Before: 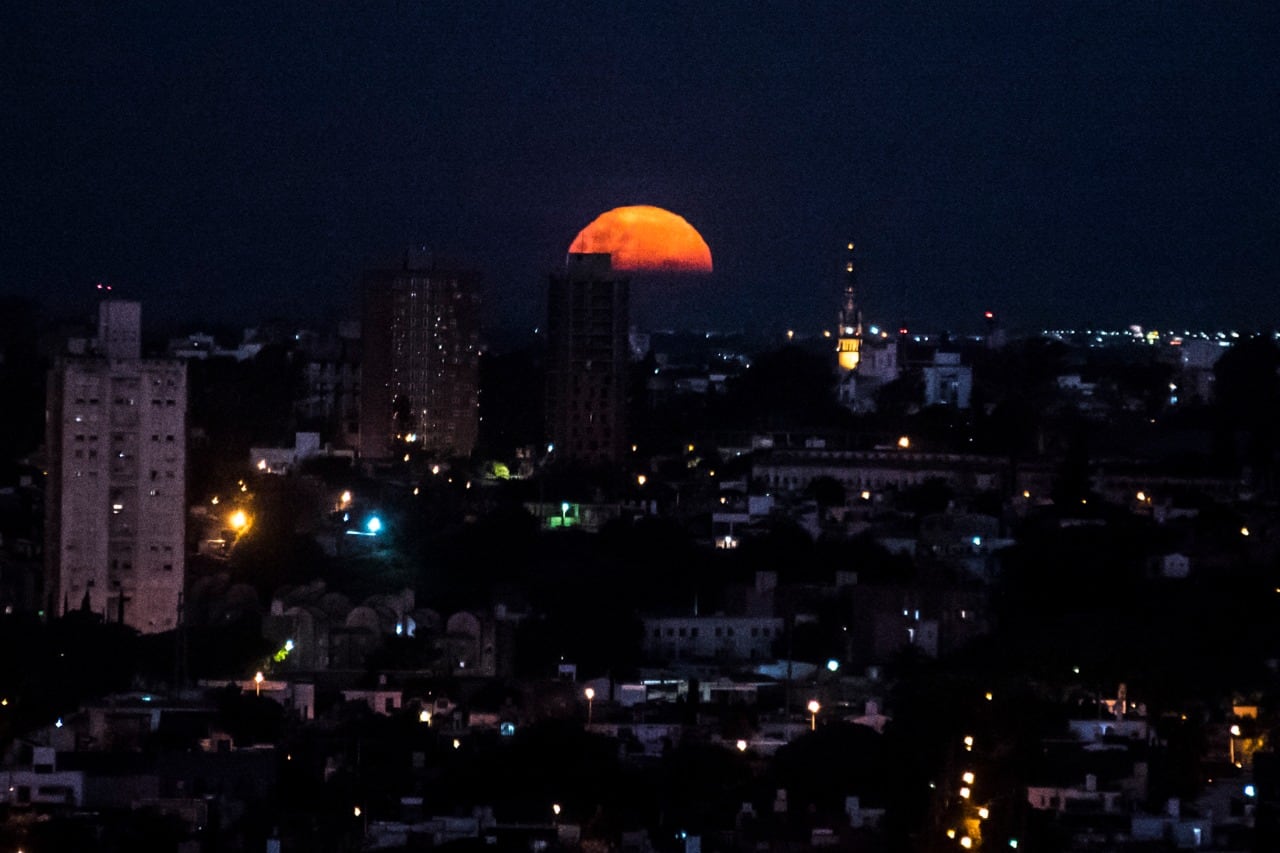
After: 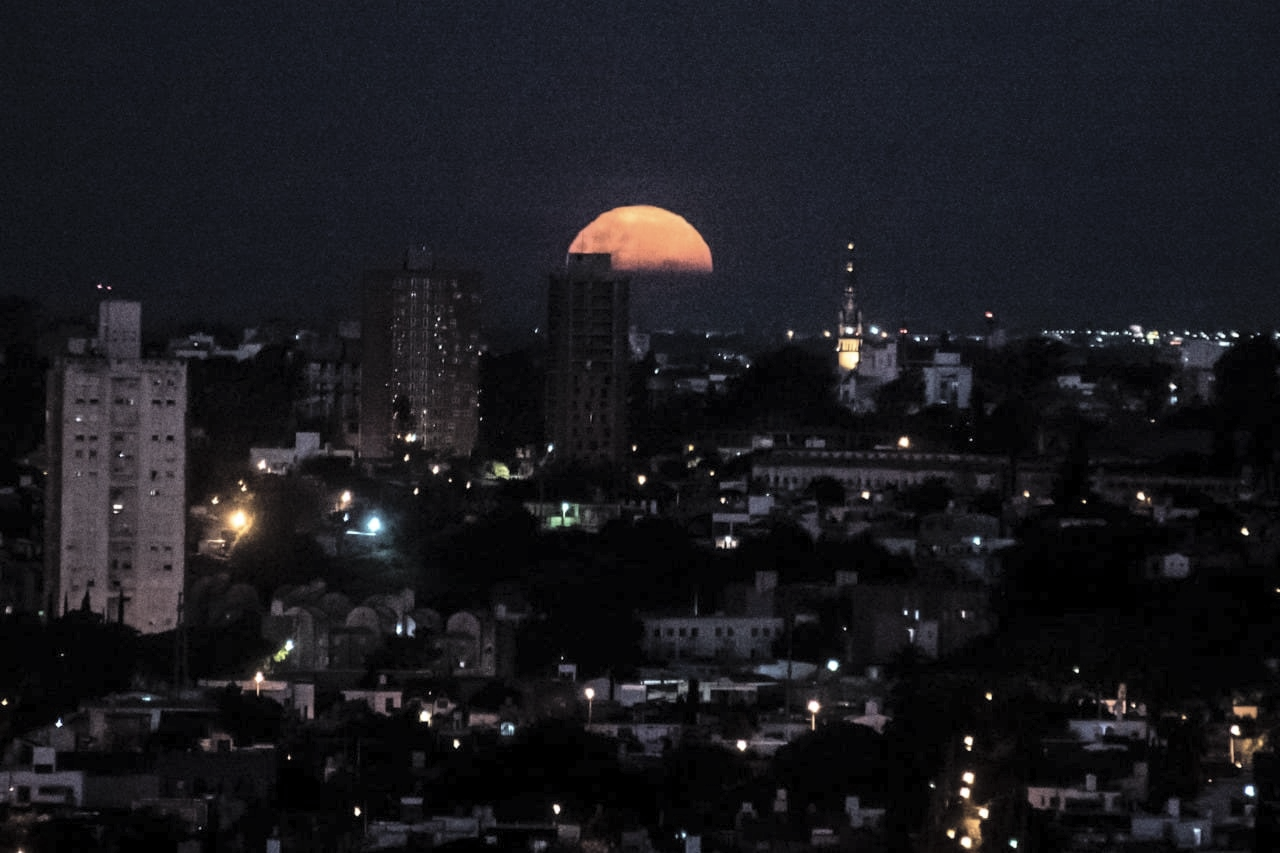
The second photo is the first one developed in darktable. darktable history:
contrast brightness saturation: brightness 0.187, saturation -0.505
